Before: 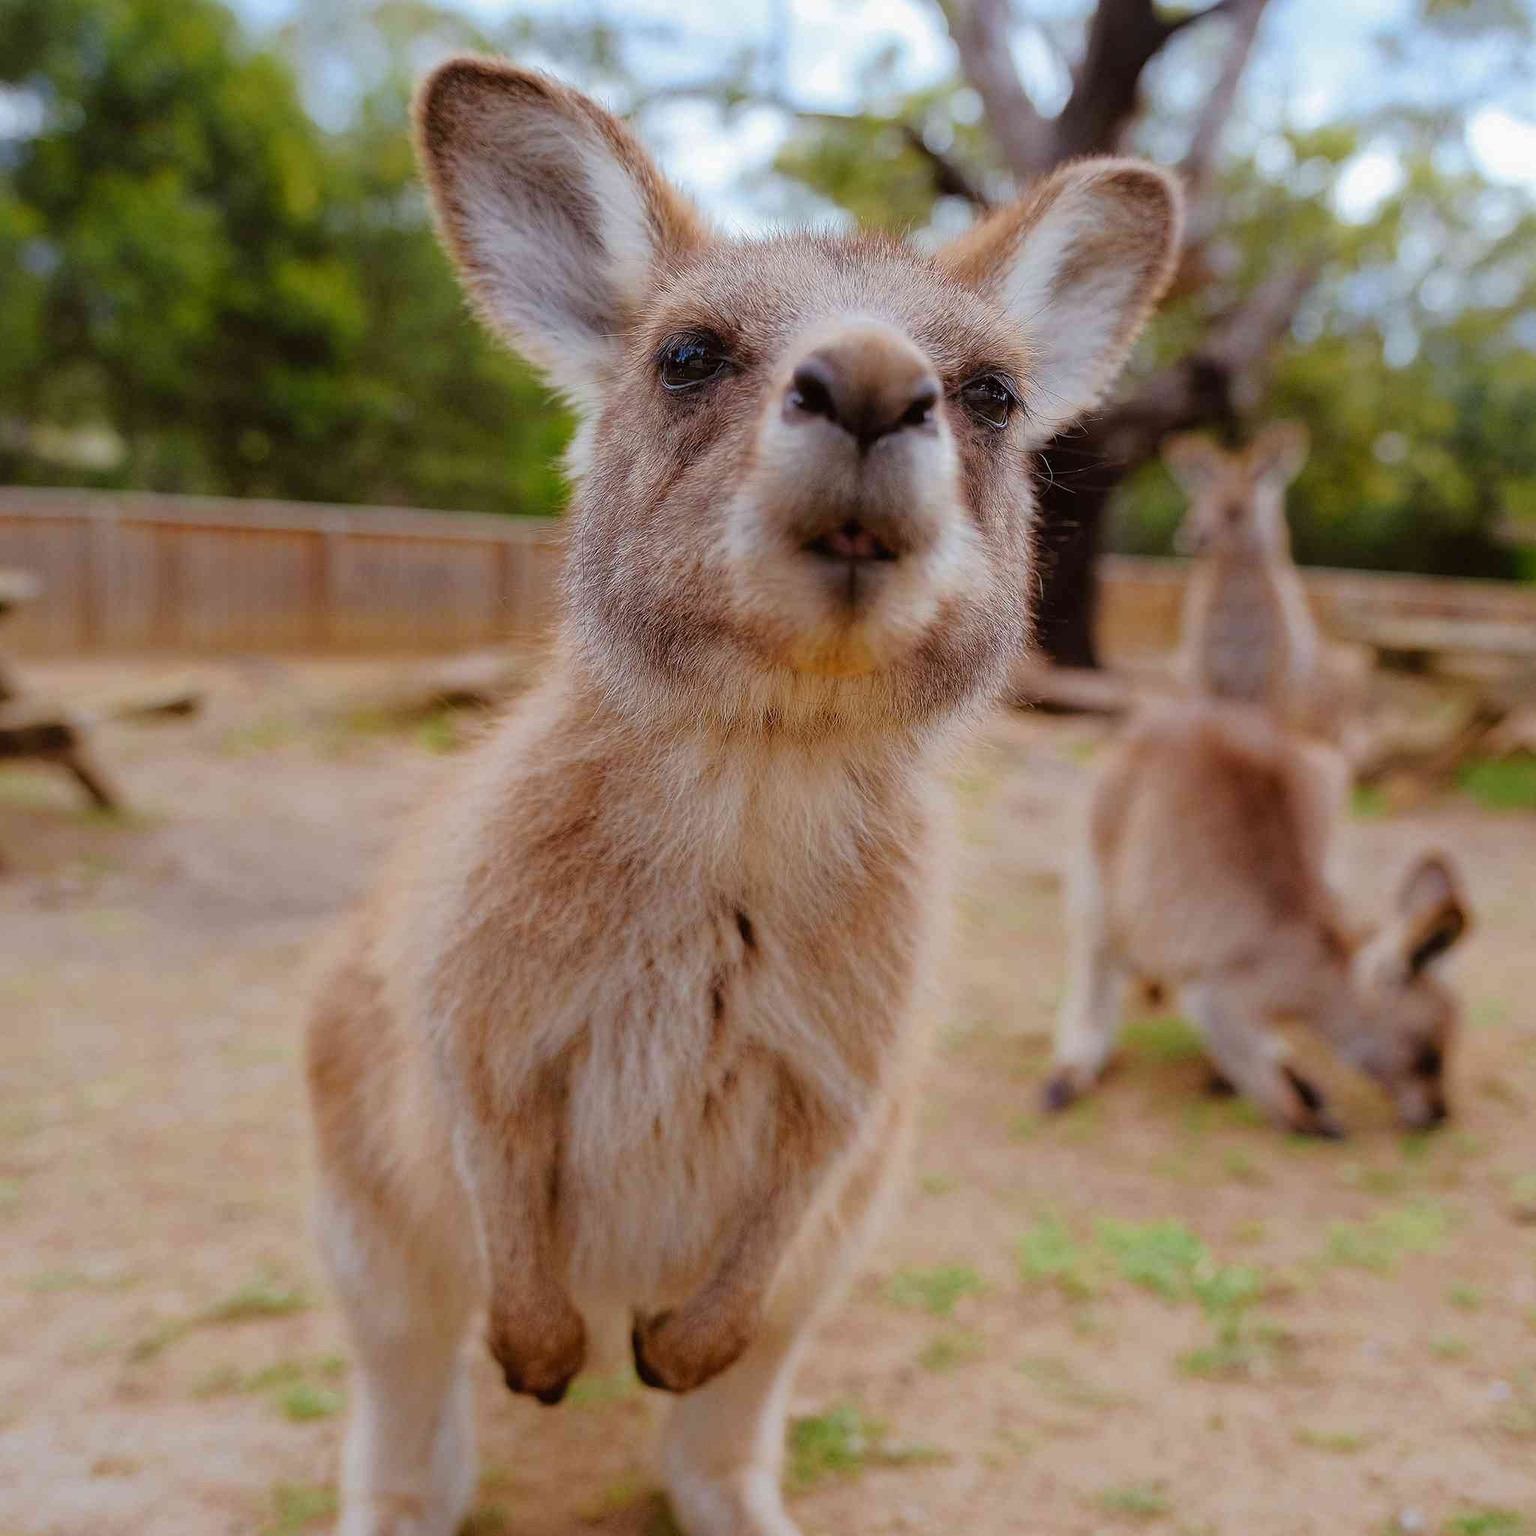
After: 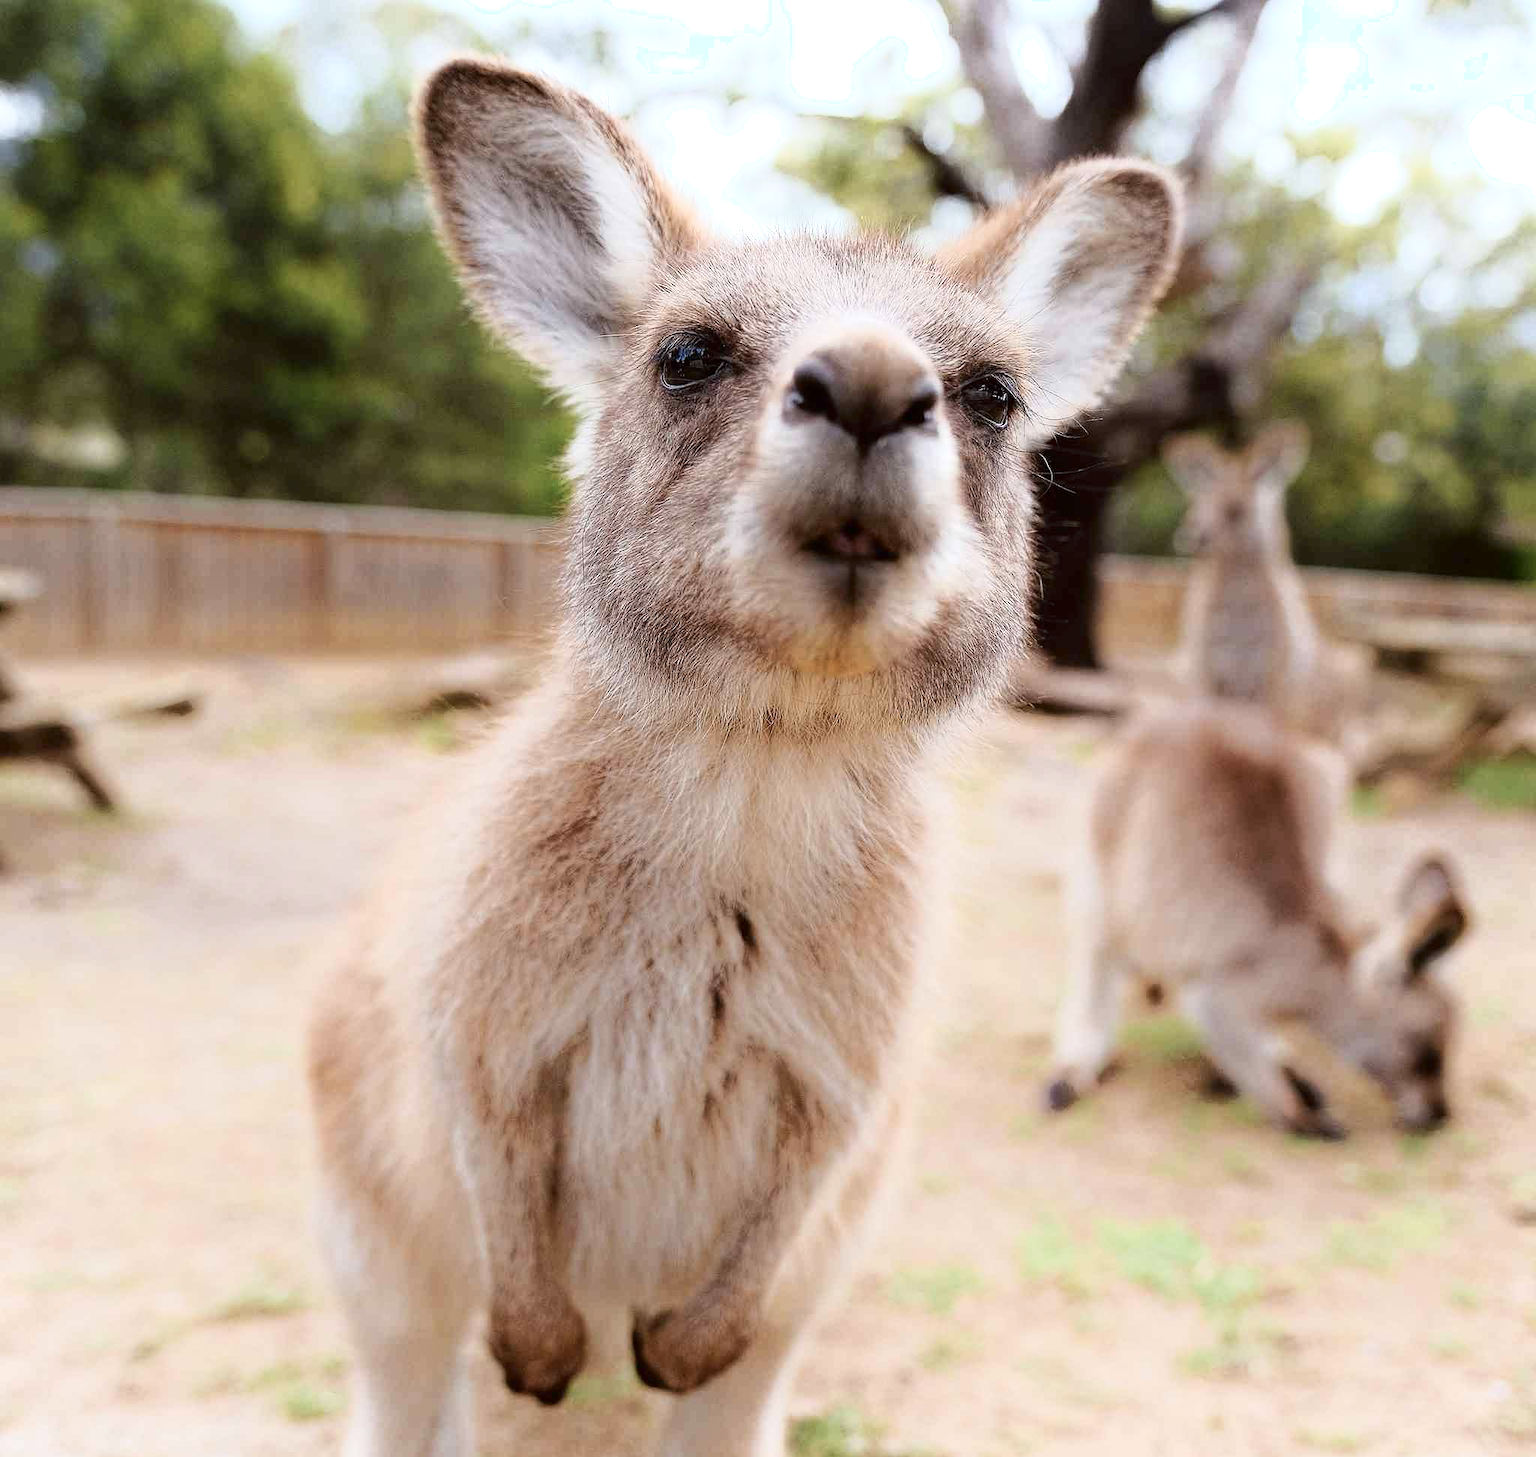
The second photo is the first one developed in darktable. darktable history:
shadows and highlights: shadows -62.32, white point adjustment -5.22, highlights 61.59
crop and rotate: top 0%, bottom 5.097%
exposure: black level correction 0, exposure 0.7 EV, compensate exposure bias true, compensate highlight preservation false
contrast brightness saturation: contrast 0.1, saturation -0.3
